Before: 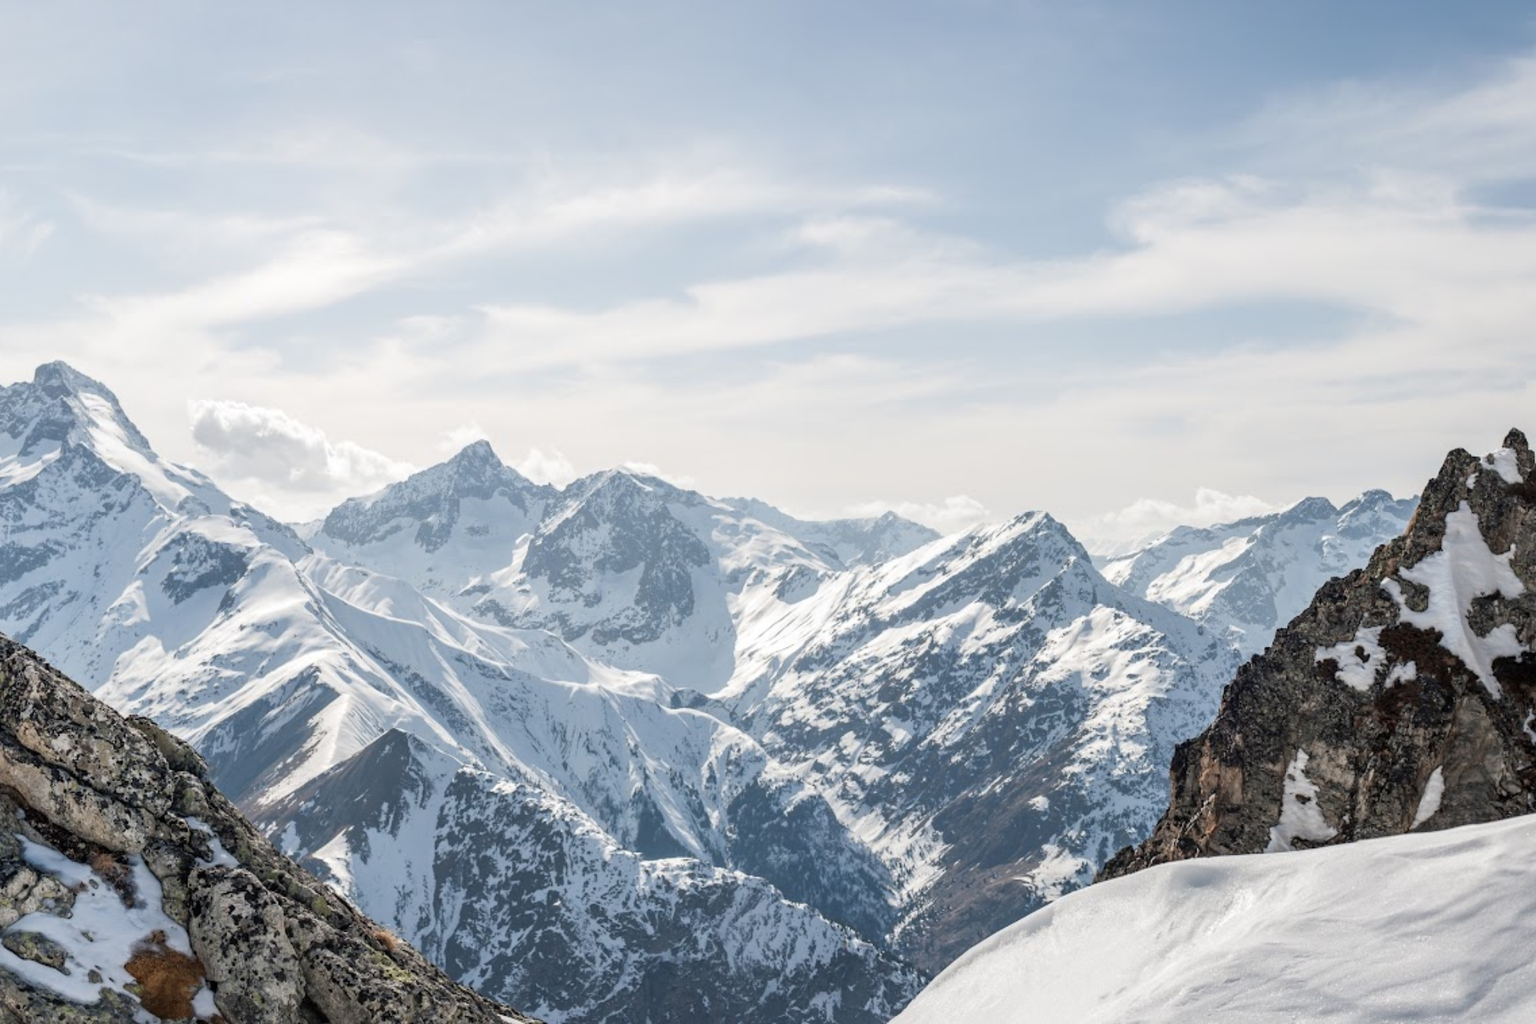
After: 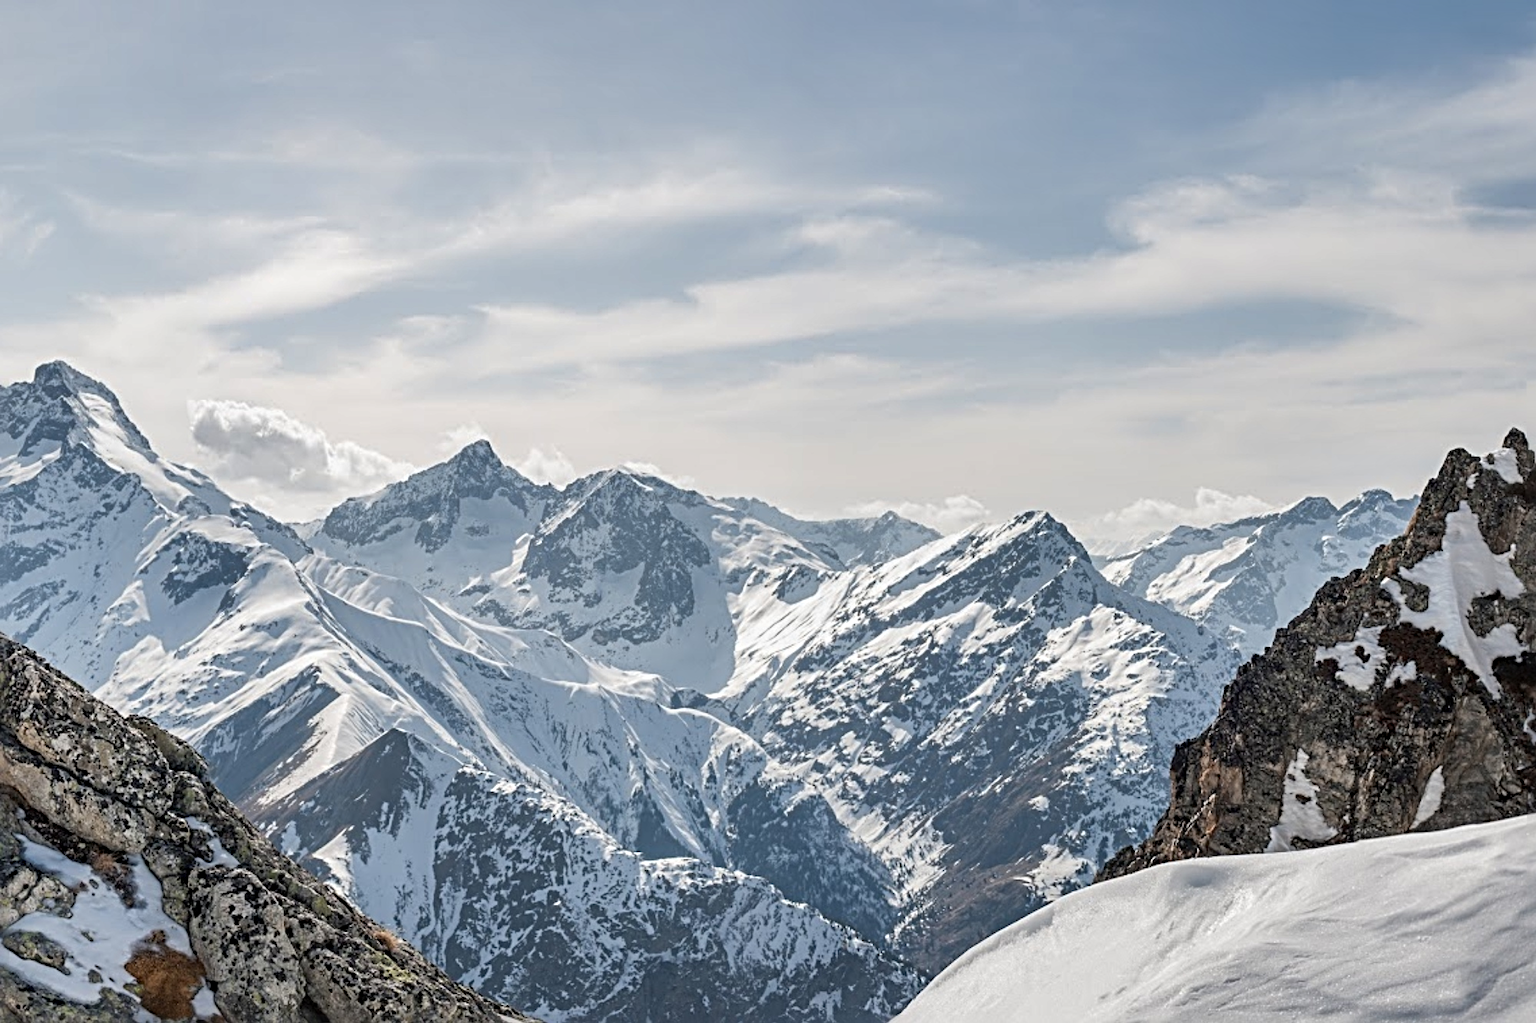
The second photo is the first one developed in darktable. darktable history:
shadows and highlights: shadows 43.71, white point adjustment -1.46, soften with gaussian
contrast equalizer: y [[0.5, 0.5, 0.468, 0.5, 0.5, 0.5], [0.5 ×6], [0.5 ×6], [0 ×6], [0 ×6]]
sharpen: radius 4.883
